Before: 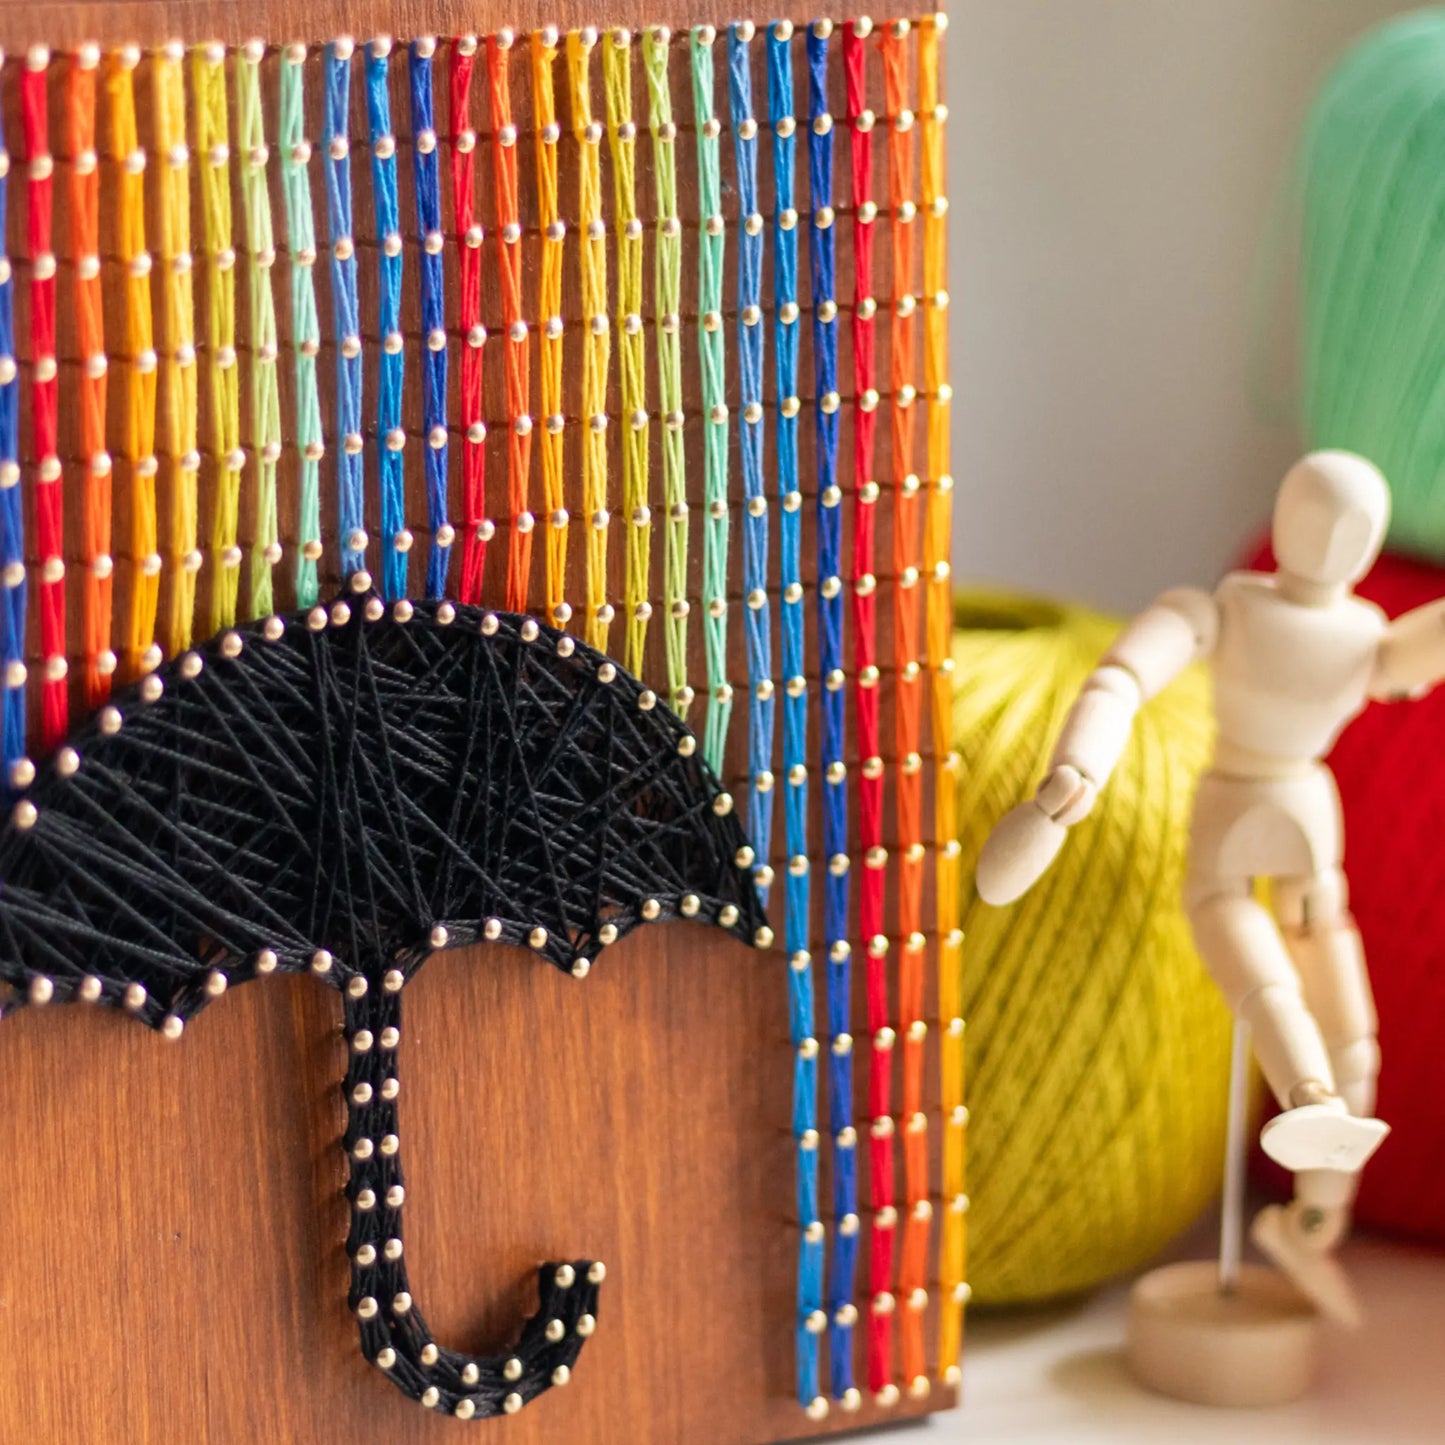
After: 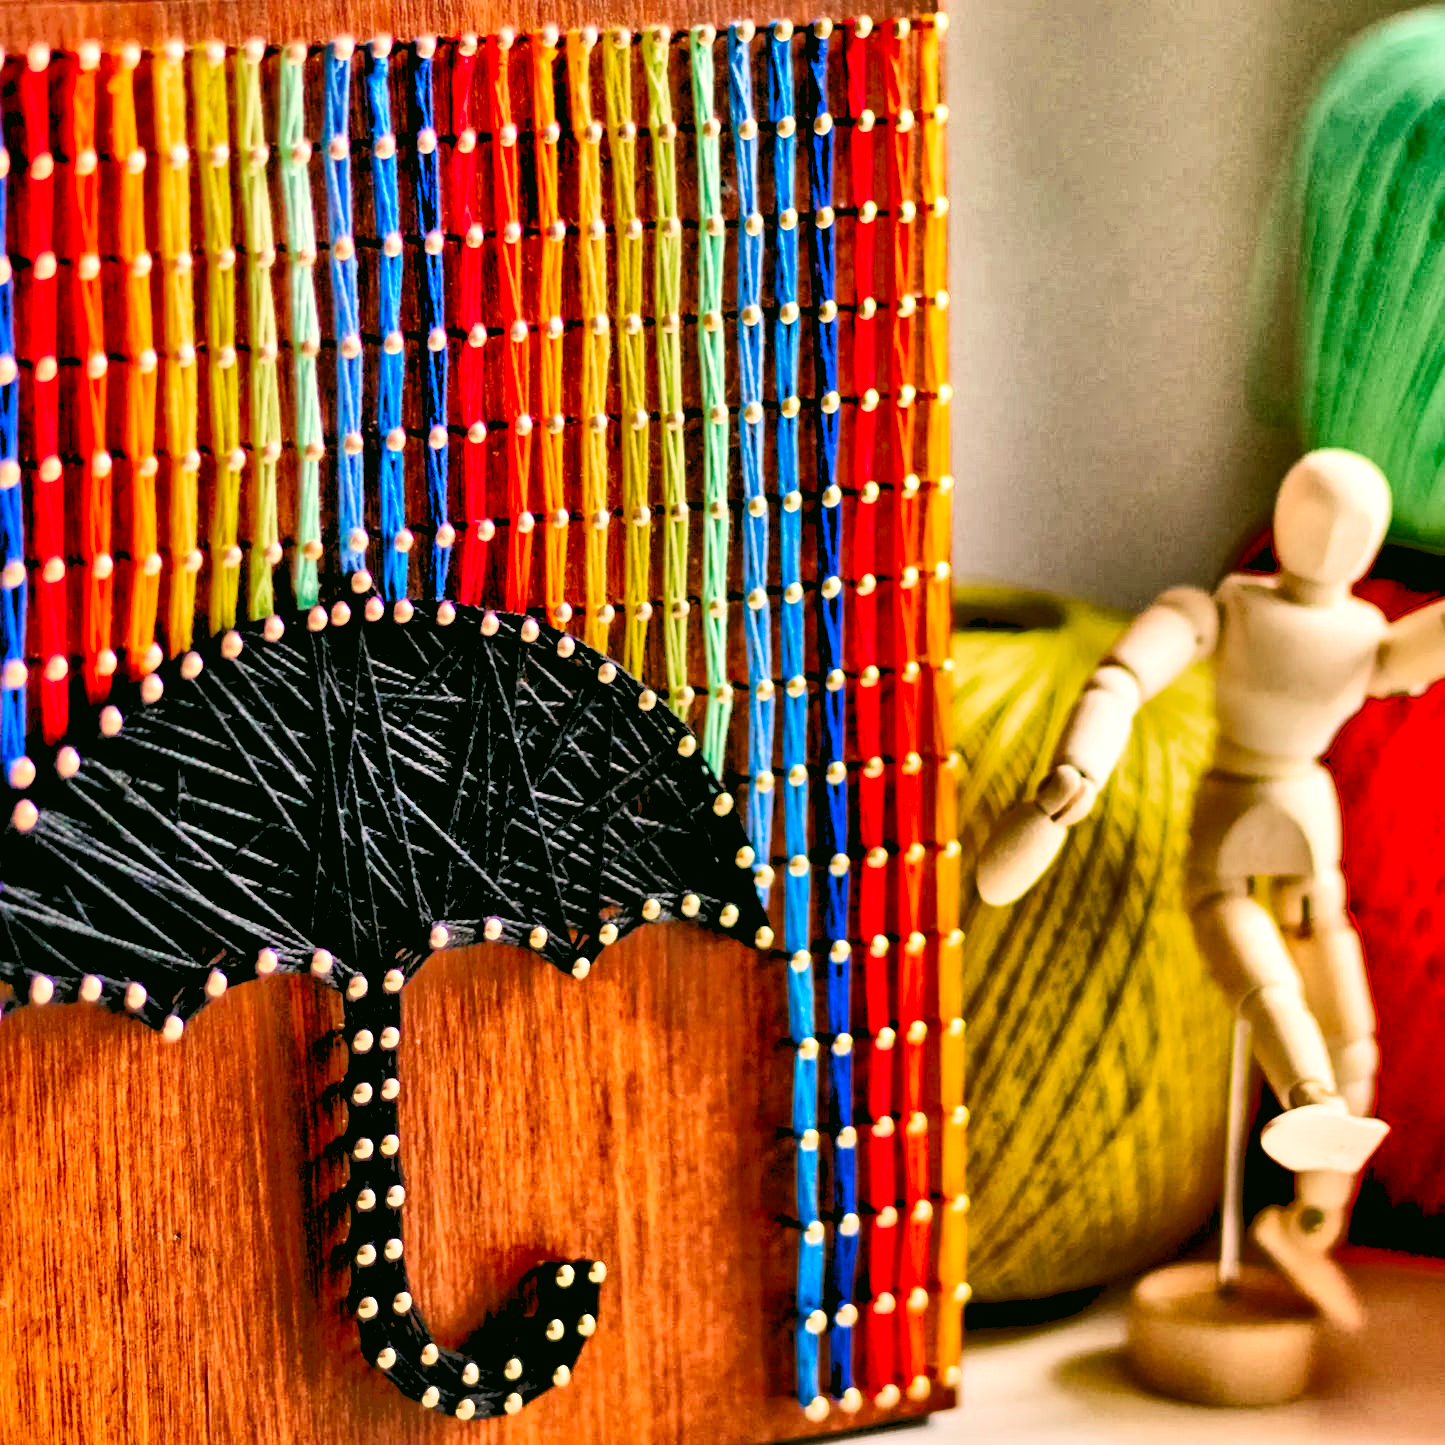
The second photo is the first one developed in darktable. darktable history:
contrast brightness saturation: contrast 0.28
exposure: exposure 0.2 EV, compensate highlight preservation false
tone curve: curves: ch0 [(0, 0) (0.004, 0.001) (0.133, 0.112) (0.325, 0.362) (0.832, 0.893) (1, 1)], color space Lab, linked channels, preserve colors none
color correction: highlights a* 4.02, highlights b* 4.98, shadows a* -7.55, shadows b* 4.98
contrast equalizer: y [[0.601, 0.6, 0.598, 0.598, 0.6, 0.601], [0.5 ×6], [0.5 ×6], [0 ×6], [0 ×6]]
levels: levels [0.072, 0.414, 0.976]
shadows and highlights: soften with gaussian
local contrast: mode bilateral grid, contrast 25, coarseness 60, detail 151%, midtone range 0.2
tone mapping: contrast compression 1.5, spatial extent 10 | blend: blend mode average, opacity 100%; mask: uniform (no mask)
color zones: curves: ch0 [(0, 0.425) (0.143, 0.422) (0.286, 0.42) (0.429, 0.419) (0.571, 0.419) (0.714, 0.42) (0.857, 0.422) (1, 0.425)]; ch1 [(0, 0.666) (0.143, 0.669) (0.286, 0.671) (0.429, 0.67) (0.571, 0.67) (0.714, 0.67) (0.857, 0.67) (1, 0.666)]
